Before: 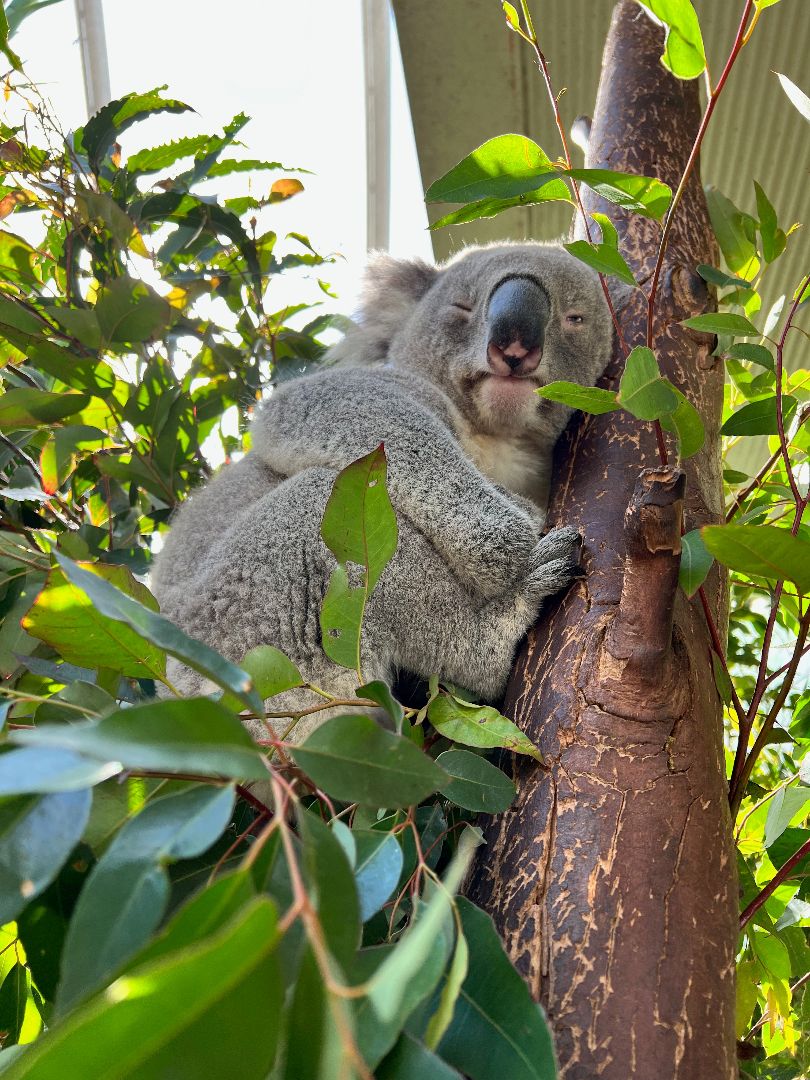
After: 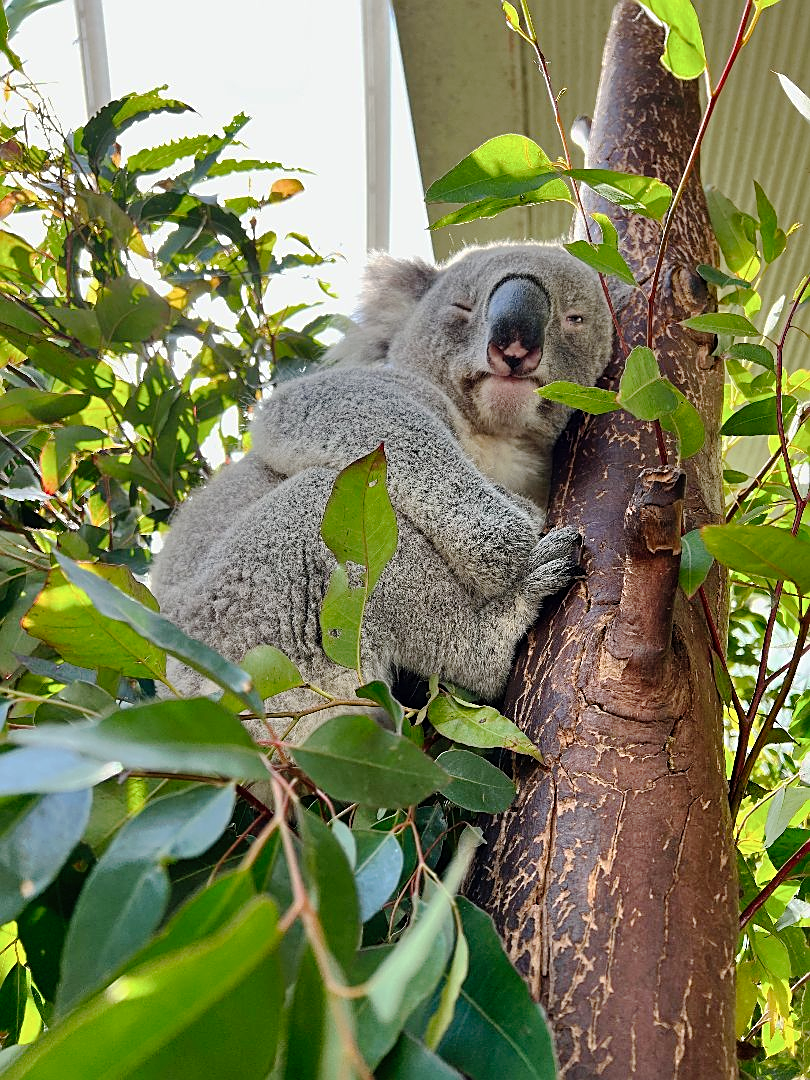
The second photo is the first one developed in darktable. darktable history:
tone curve: curves: ch0 [(0, 0) (0.003, 0.006) (0.011, 0.014) (0.025, 0.024) (0.044, 0.035) (0.069, 0.046) (0.1, 0.074) (0.136, 0.115) (0.177, 0.161) (0.224, 0.226) (0.277, 0.293) (0.335, 0.364) (0.399, 0.441) (0.468, 0.52) (0.543, 0.58) (0.623, 0.657) (0.709, 0.72) (0.801, 0.794) (0.898, 0.883) (1, 1)], preserve colors none
sharpen: on, module defaults
